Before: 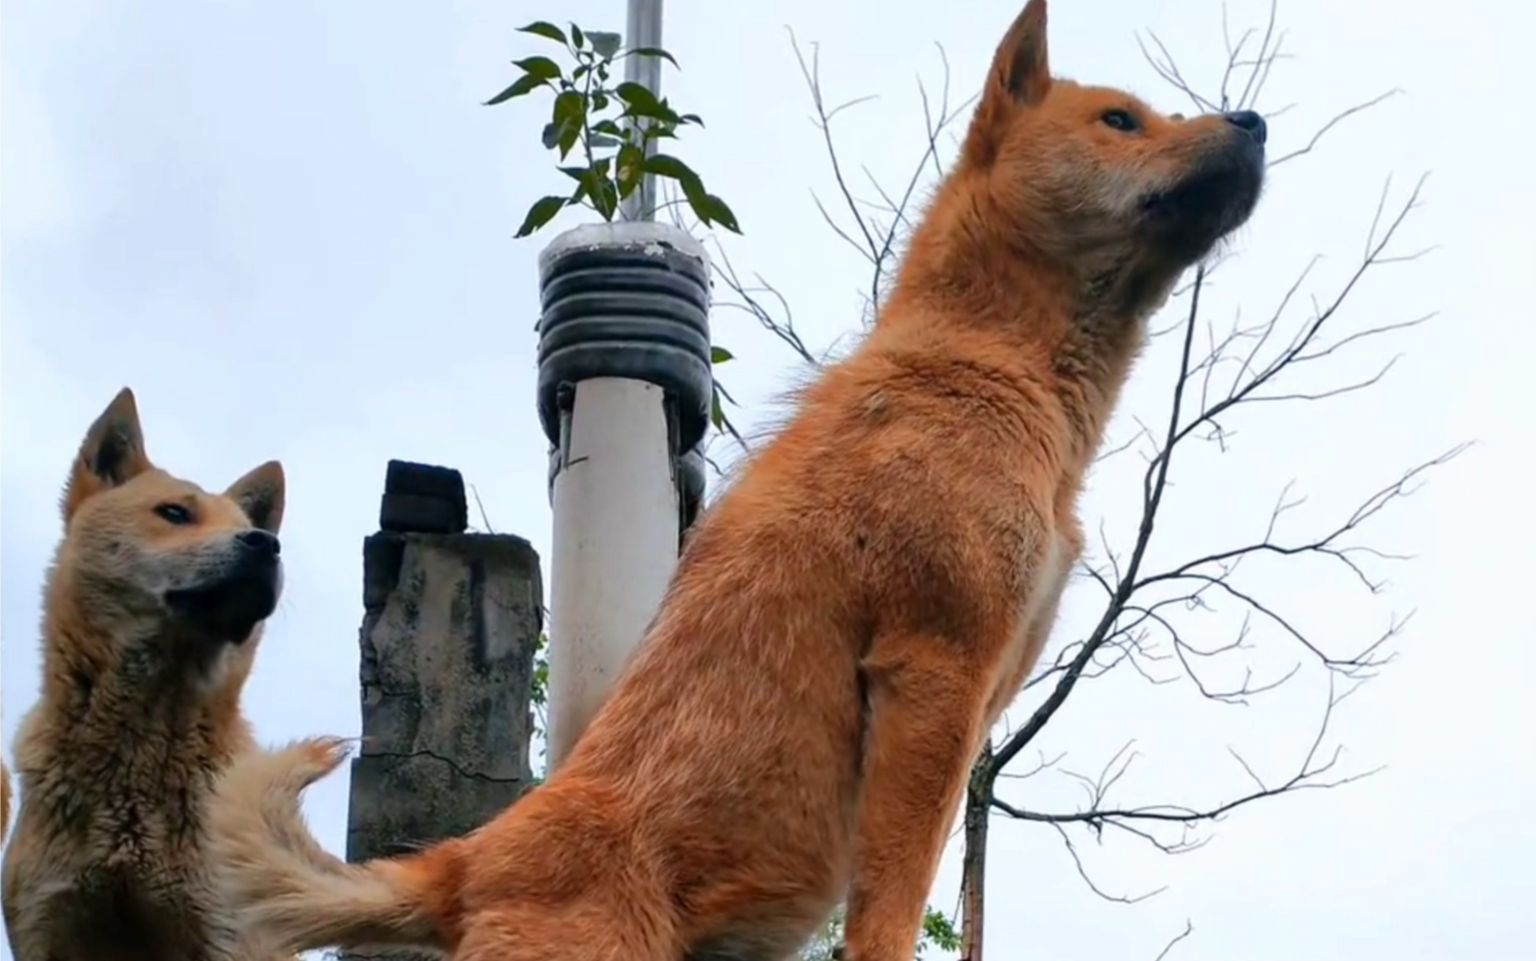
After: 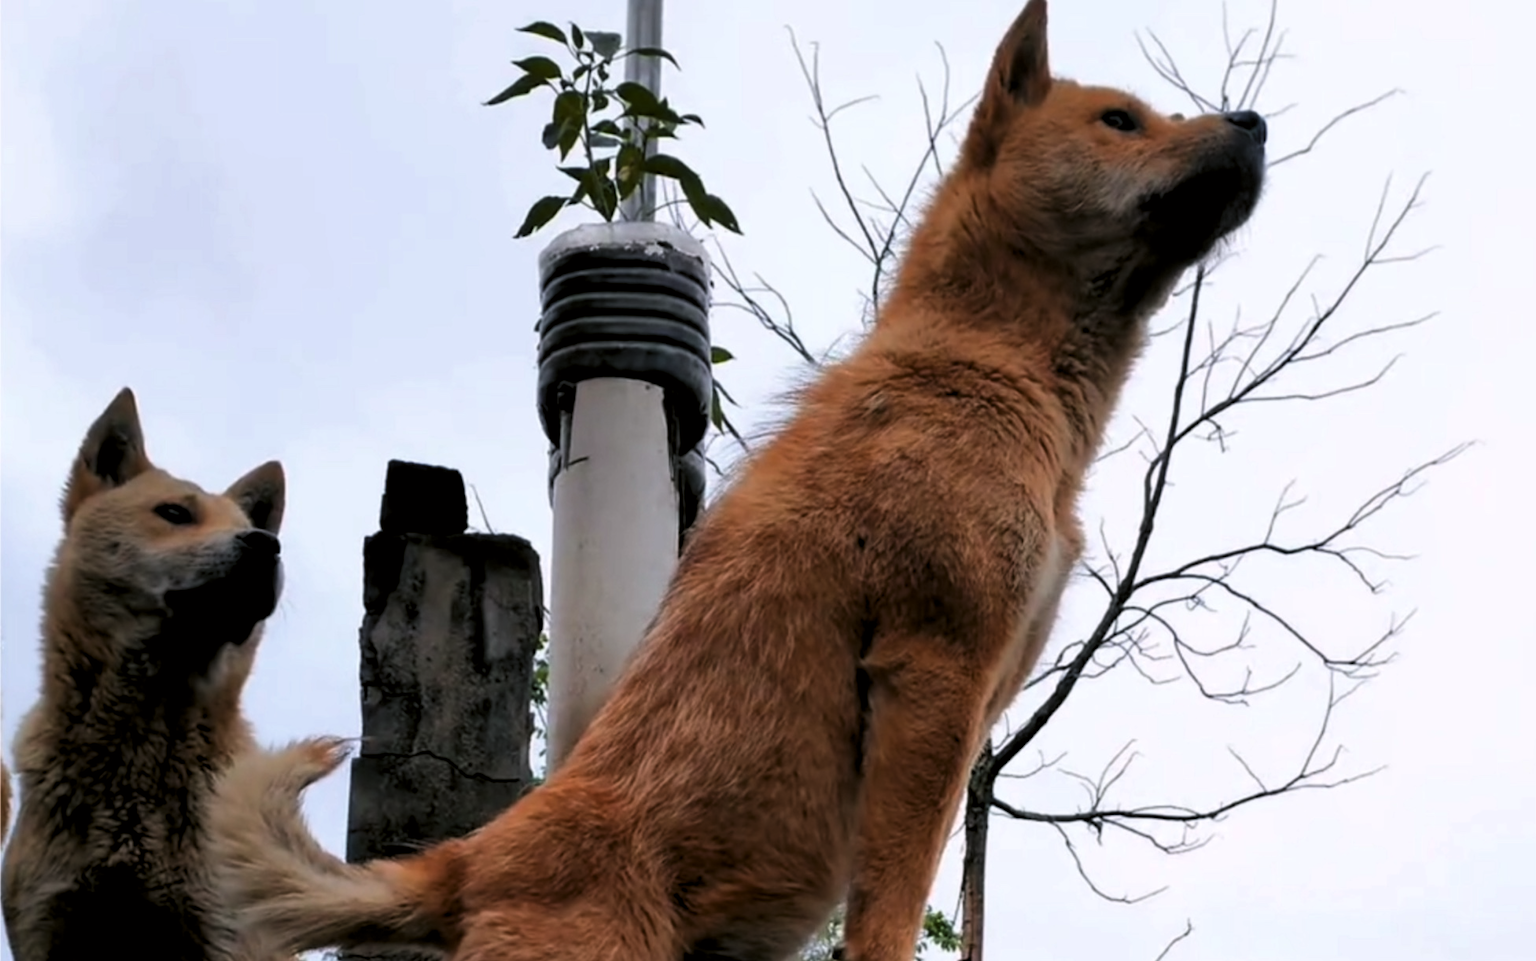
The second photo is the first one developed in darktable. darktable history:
levels: levels [0.116, 0.574, 1]
color correction: highlights a* 3.12, highlights b* -1.55, shadows a* -0.101, shadows b* 2.52, saturation 0.98
